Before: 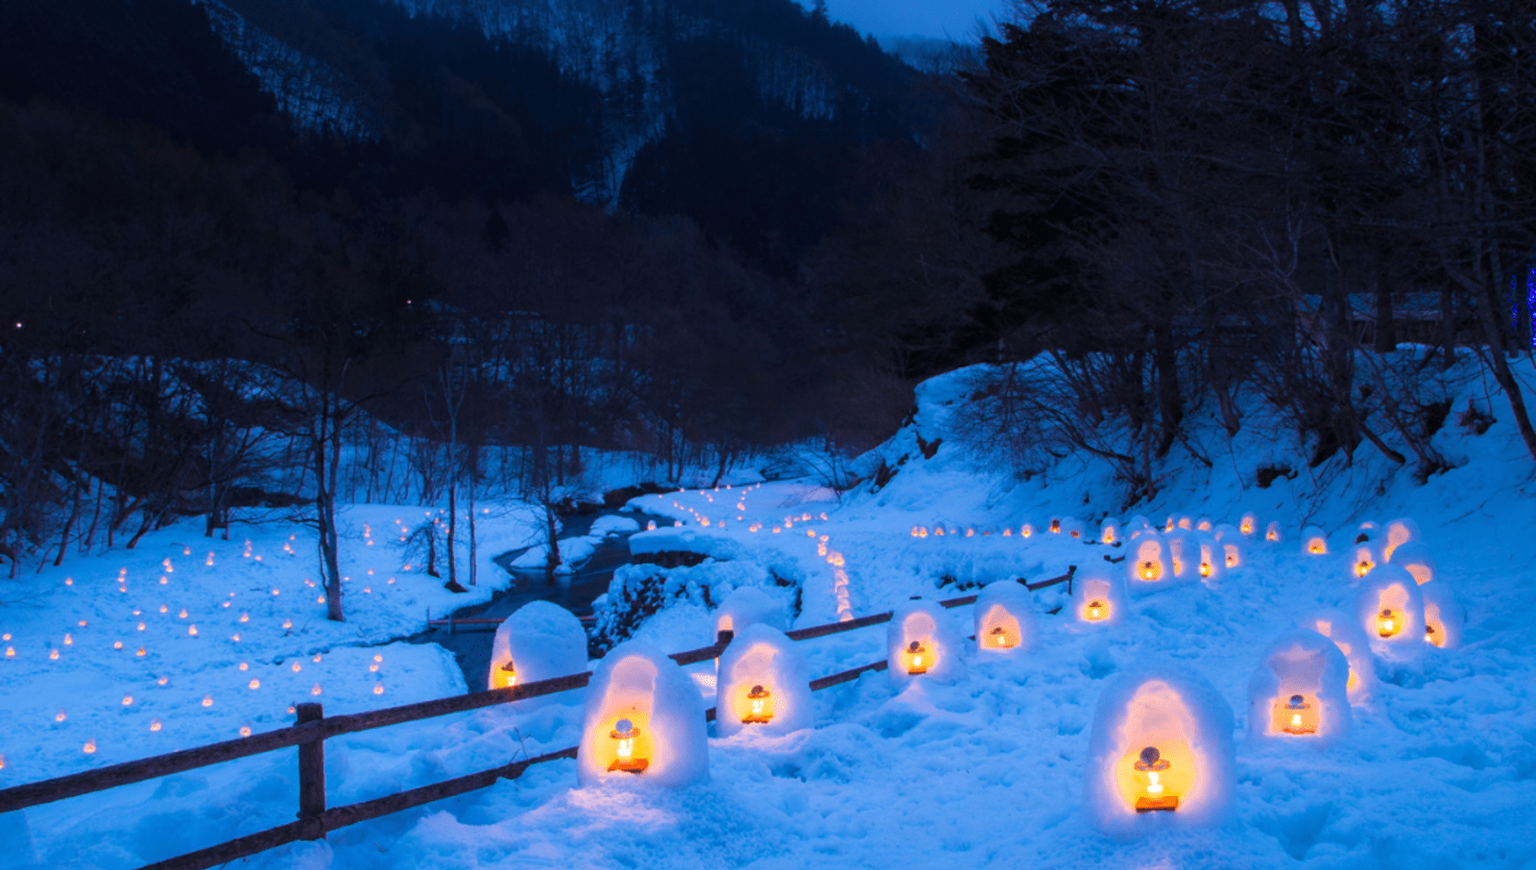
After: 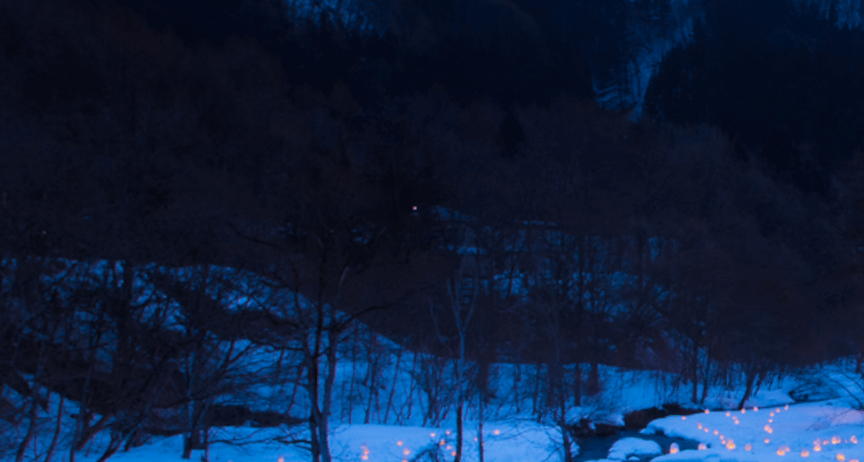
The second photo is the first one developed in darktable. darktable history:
shadows and highlights: shadows -20, white point adjustment -2, highlights -35
crop and rotate: left 3.047%, top 7.509%, right 42.236%, bottom 37.598%
rotate and perspective: rotation 0.679°, lens shift (horizontal) 0.136, crop left 0.009, crop right 0.991, crop top 0.078, crop bottom 0.95
